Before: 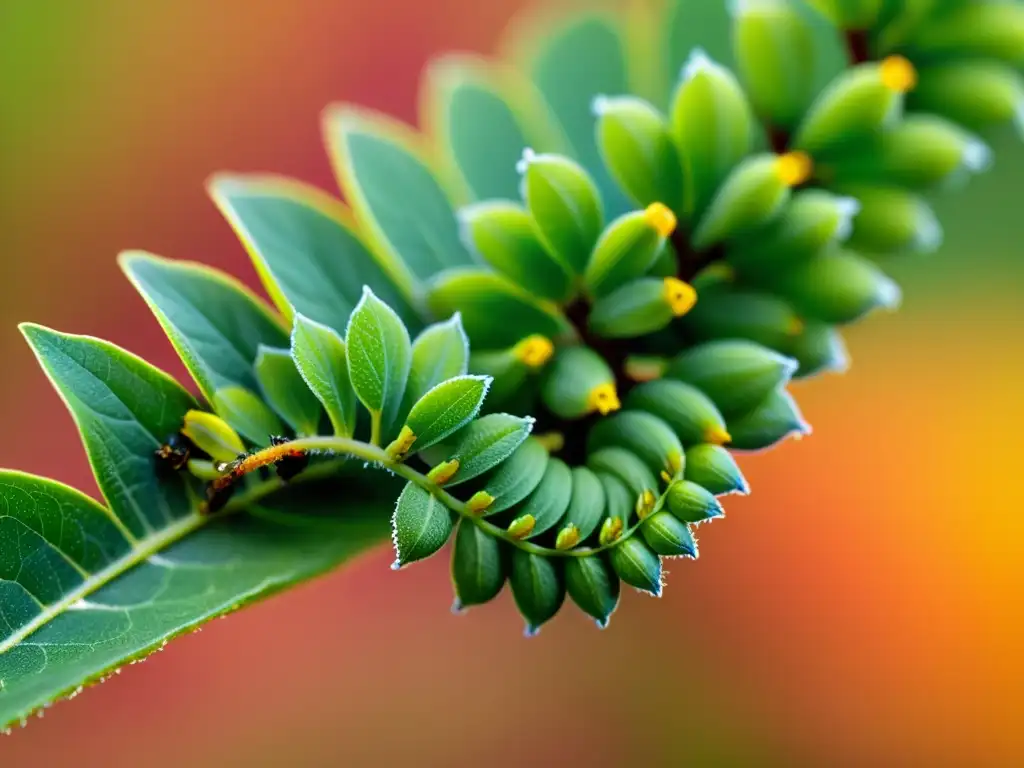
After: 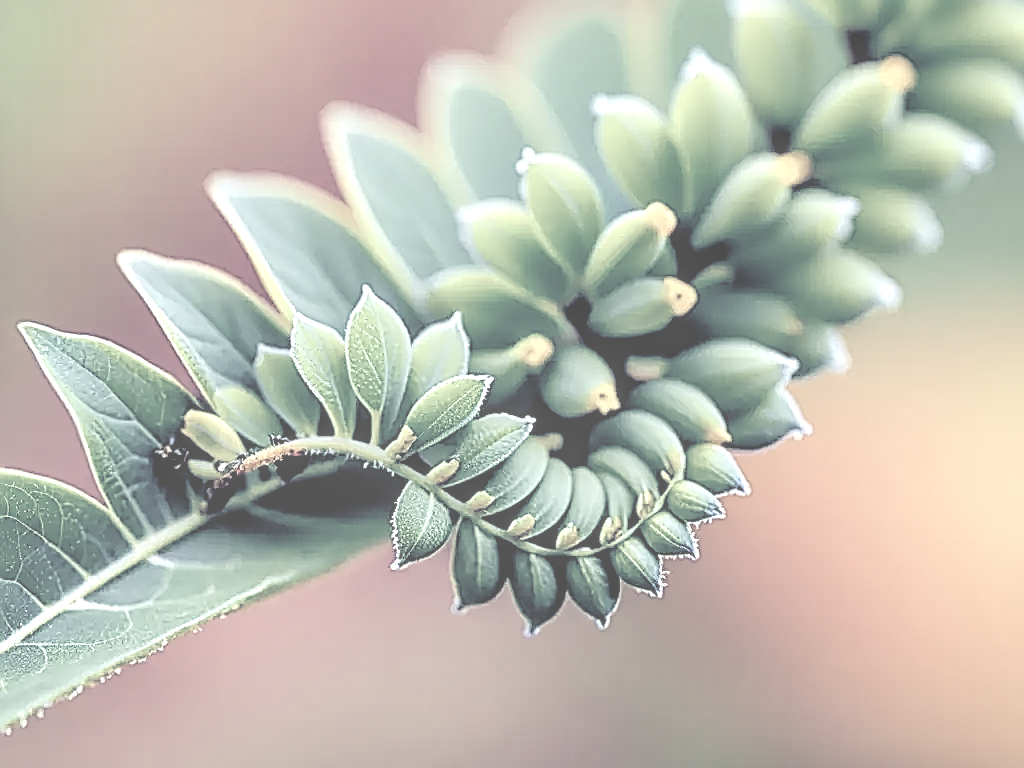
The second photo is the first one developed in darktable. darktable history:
white balance: red 1, blue 1
sharpen: amount 1.861
color balance rgb: shadows lift › luminance -41.13%, shadows lift › chroma 14.13%, shadows lift › hue 260°, power › luminance -3.76%, power › chroma 0.56%, power › hue 40.37°, highlights gain › luminance 16.81%, highlights gain › chroma 2.94%, highlights gain › hue 260°, global offset › luminance -0.29%, global offset › chroma 0.31%, global offset › hue 260°, perceptual saturation grading › global saturation 20%, perceptual saturation grading › highlights -13.92%, perceptual saturation grading › shadows 50%
contrast brightness saturation: contrast -0.32, brightness 0.75, saturation -0.78
local contrast: highlights 0%, shadows 0%, detail 182%
shadows and highlights: shadows 12, white point adjustment 1.2, highlights -0.36, soften with gaussian
